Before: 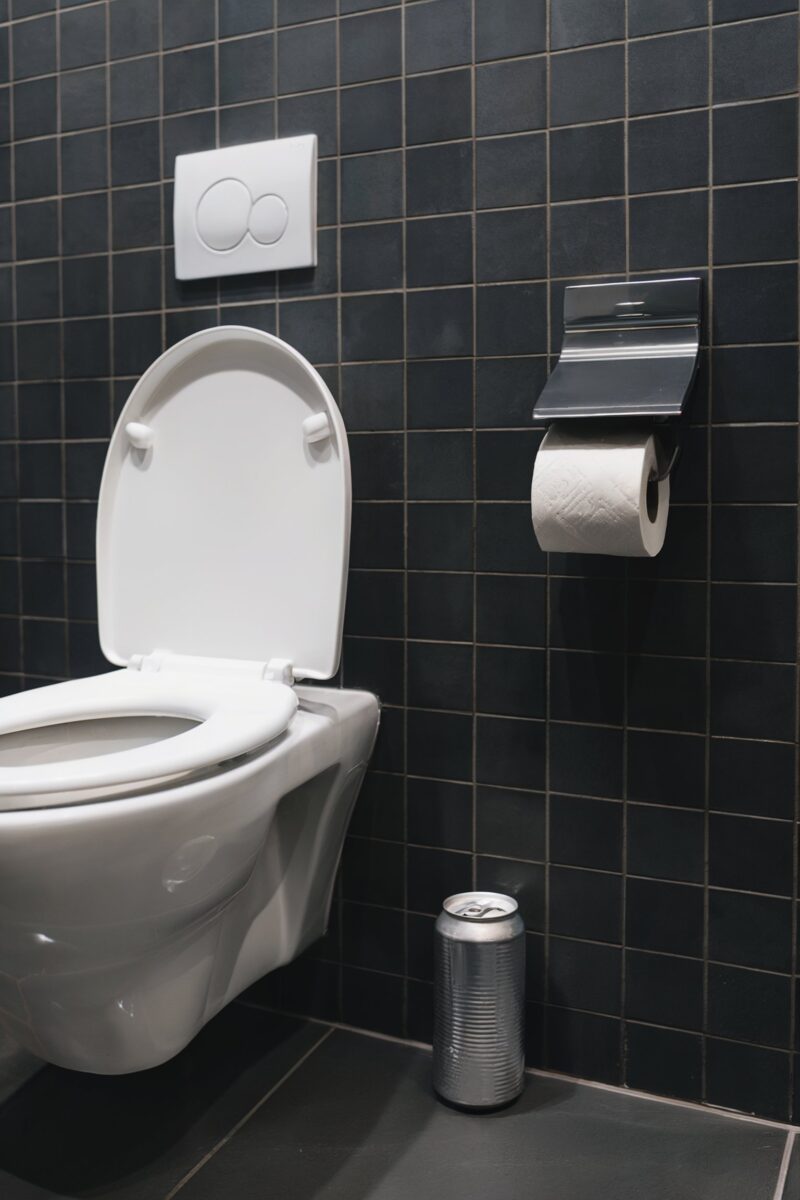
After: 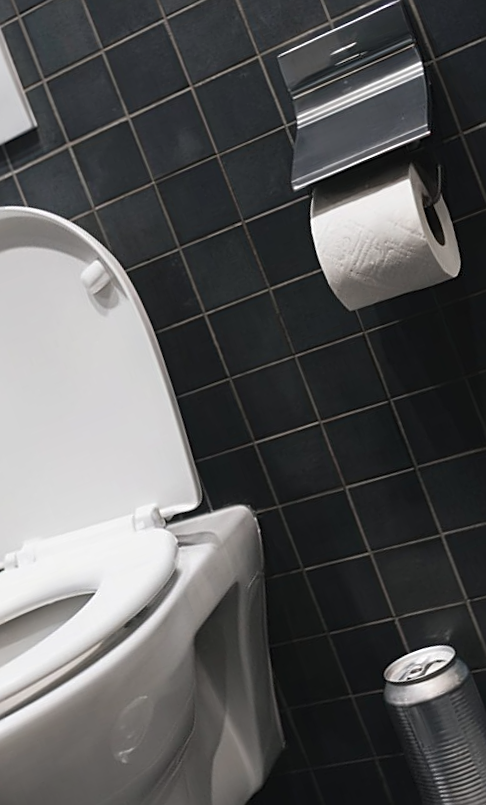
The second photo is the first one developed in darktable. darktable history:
crop and rotate: angle 21.02°, left 6.836%, right 3.717%, bottom 1.179%
color zones: curves: ch0 [(0, 0.5) (0.143, 0.5) (0.286, 0.5) (0.429, 0.504) (0.571, 0.5) (0.714, 0.509) (0.857, 0.5) (1, 0.5)]; ch1 [(0, 0.425) (0.143, 0.425) (0.286, 0.375) (0.429, 0.405) (0.571, 0.5) (0.714, 0.47) (0.857, 0.425) (1, 0.435)]; ch2 [(0, 0.5) (0.143, 0.5) (0.286, 0.5) (0.429, 0.517) (0.571, 0.5) (0.714, 0.51) (0.857, 0.5) (1, 0.5)], mix 30.52%
sharpen: on, module defaults
